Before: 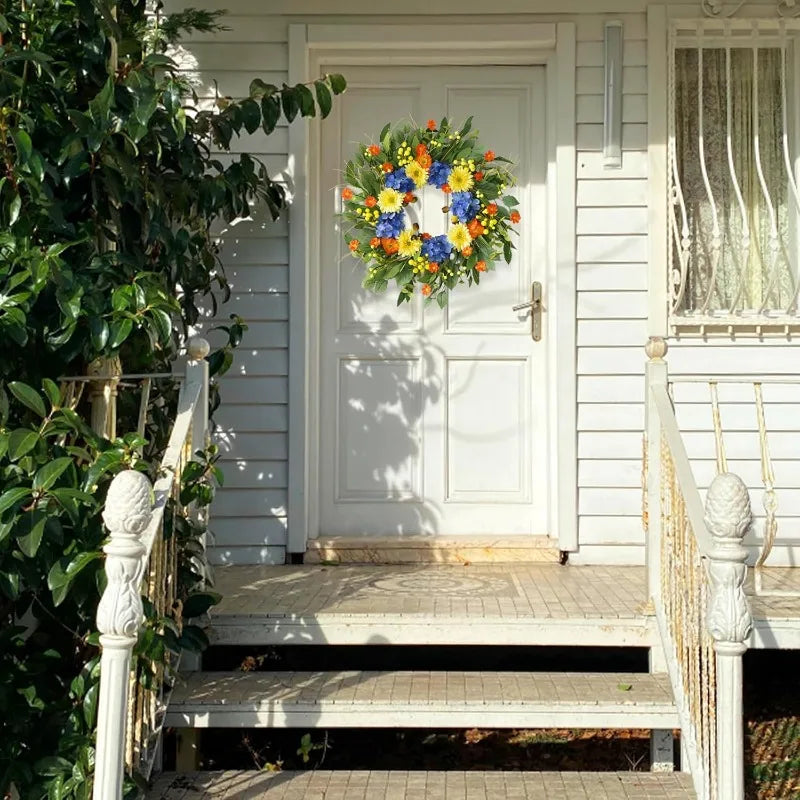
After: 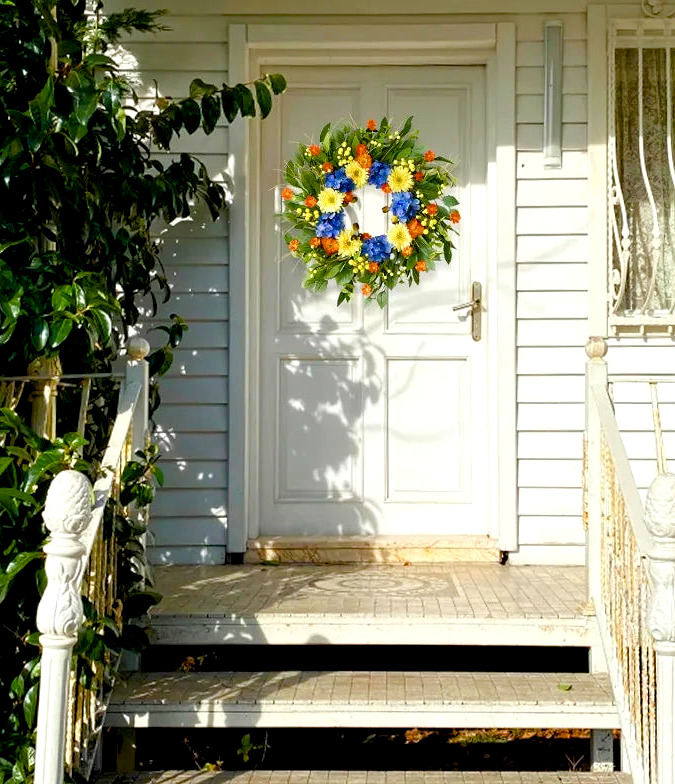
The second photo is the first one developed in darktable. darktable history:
white balance: emerald 1
crop: left 7.598%, right 7.873%
exposure: black level correction -0.003, exposure 0.04 EV, compensate highlight preservation false
color balance rgb: shadows lift › luminance -9.41%, highlights gain › luminance 17.6%, global offset › luminance -1.45%, perceptual saturation grading › highlights -17.77%, perceptual saturation grading › mid-tones 33.1%, perceptual saturation grading › shadows 50.52%, global vibrance 24.22%
